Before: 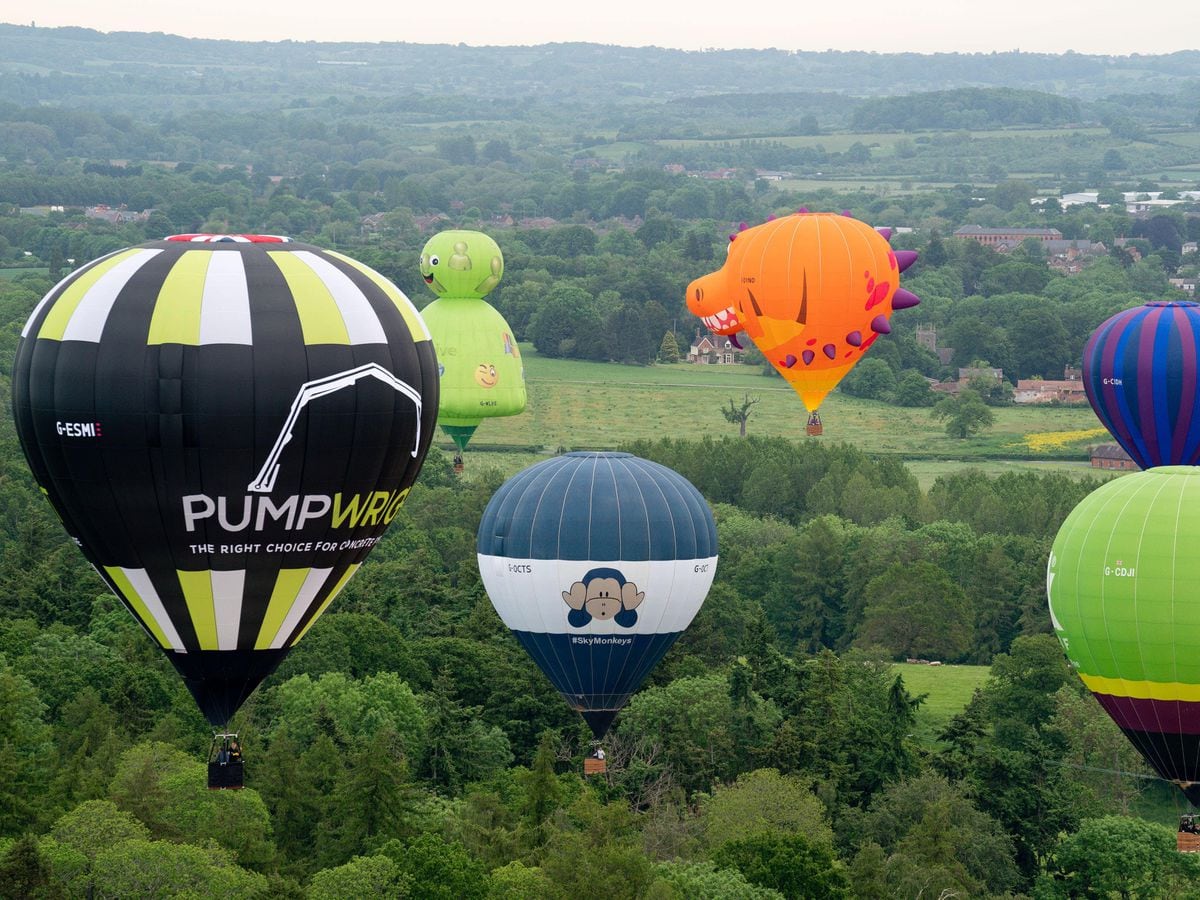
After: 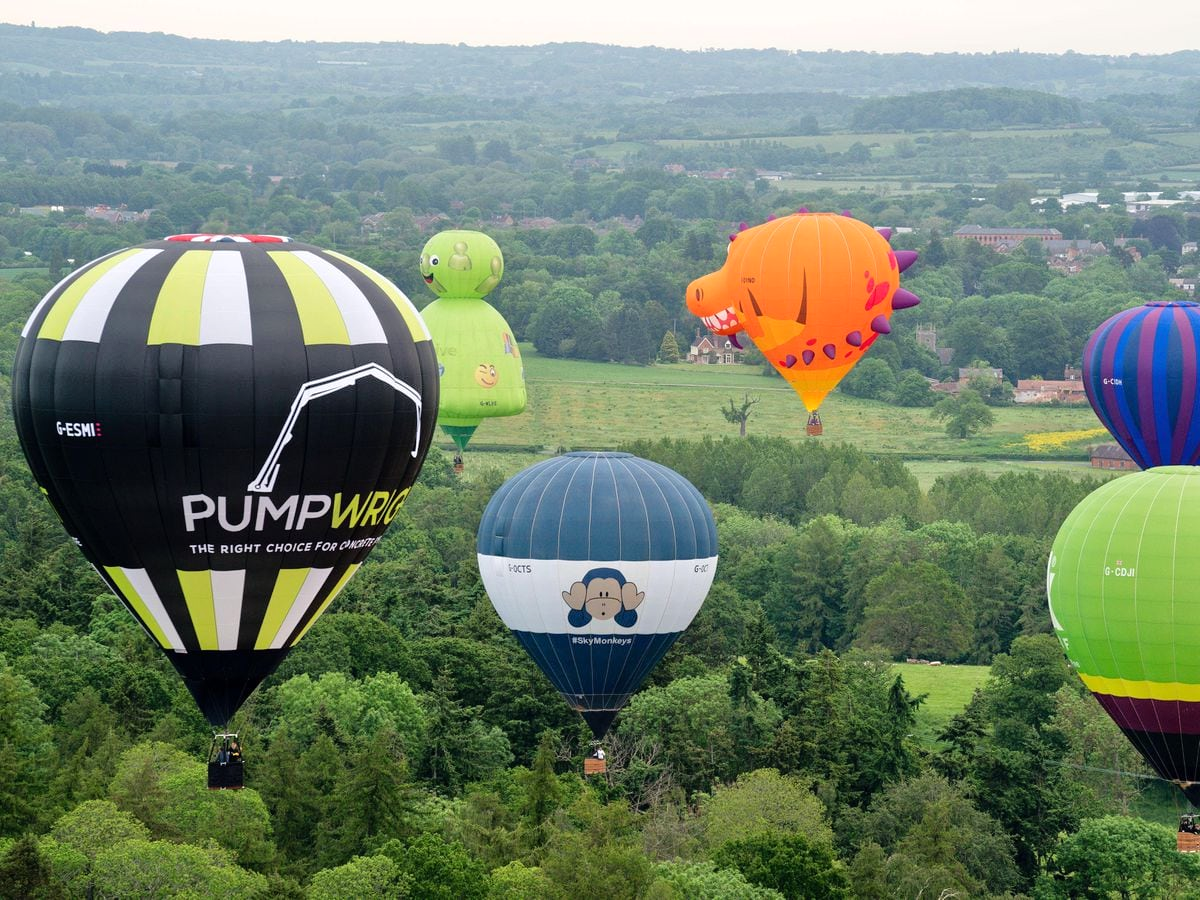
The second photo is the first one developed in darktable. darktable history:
tone equalizer: -8 EV 0.017 EV, -7 EV -0.009 EV, -6 EV 0.015 EV, -5 EV 0.024 EV, -4 EV 0.274 EV, -3 EV 0.631 EV, -2 EV 0.582 EV, -1 EV 0.191 EV, +0 EV 0.045 EV
